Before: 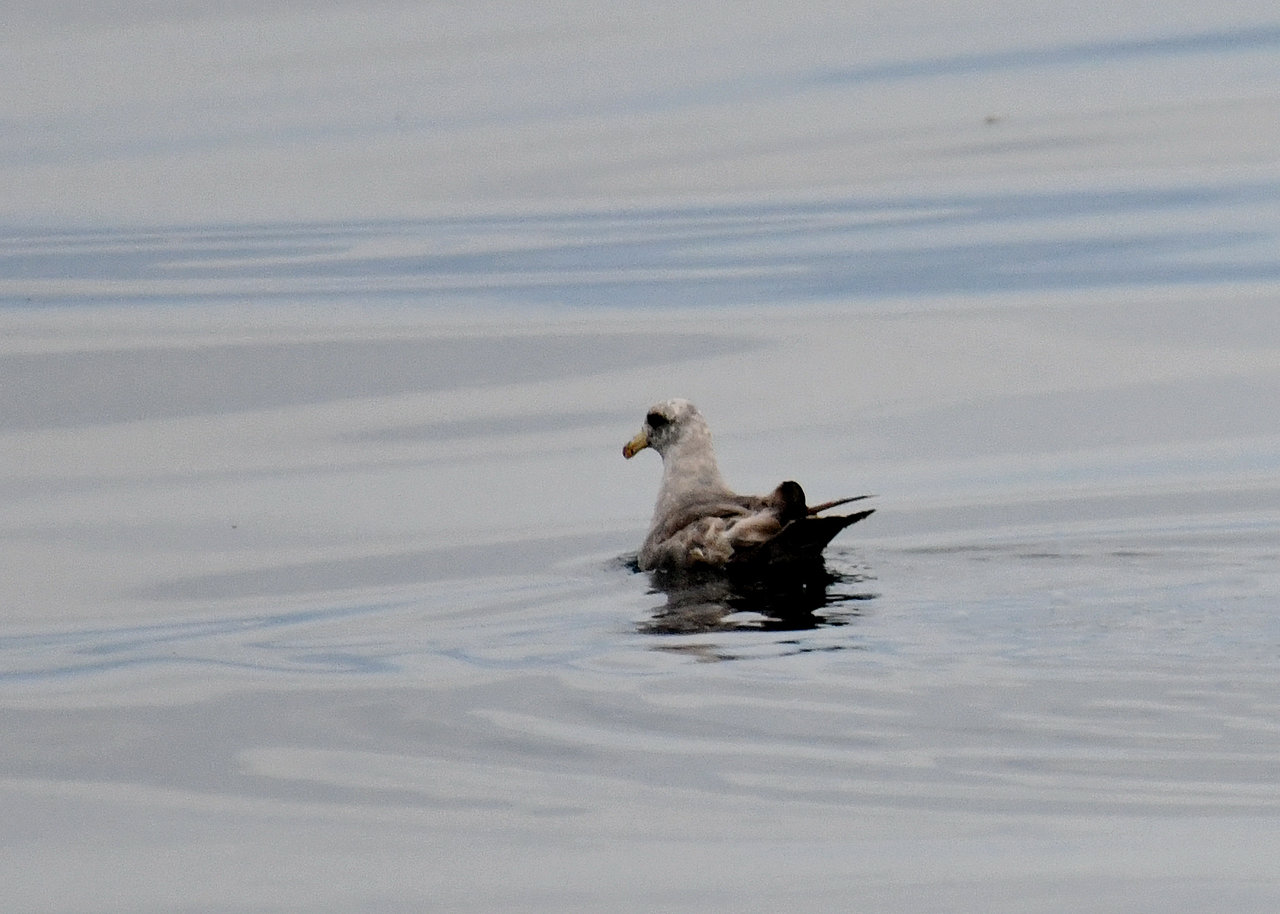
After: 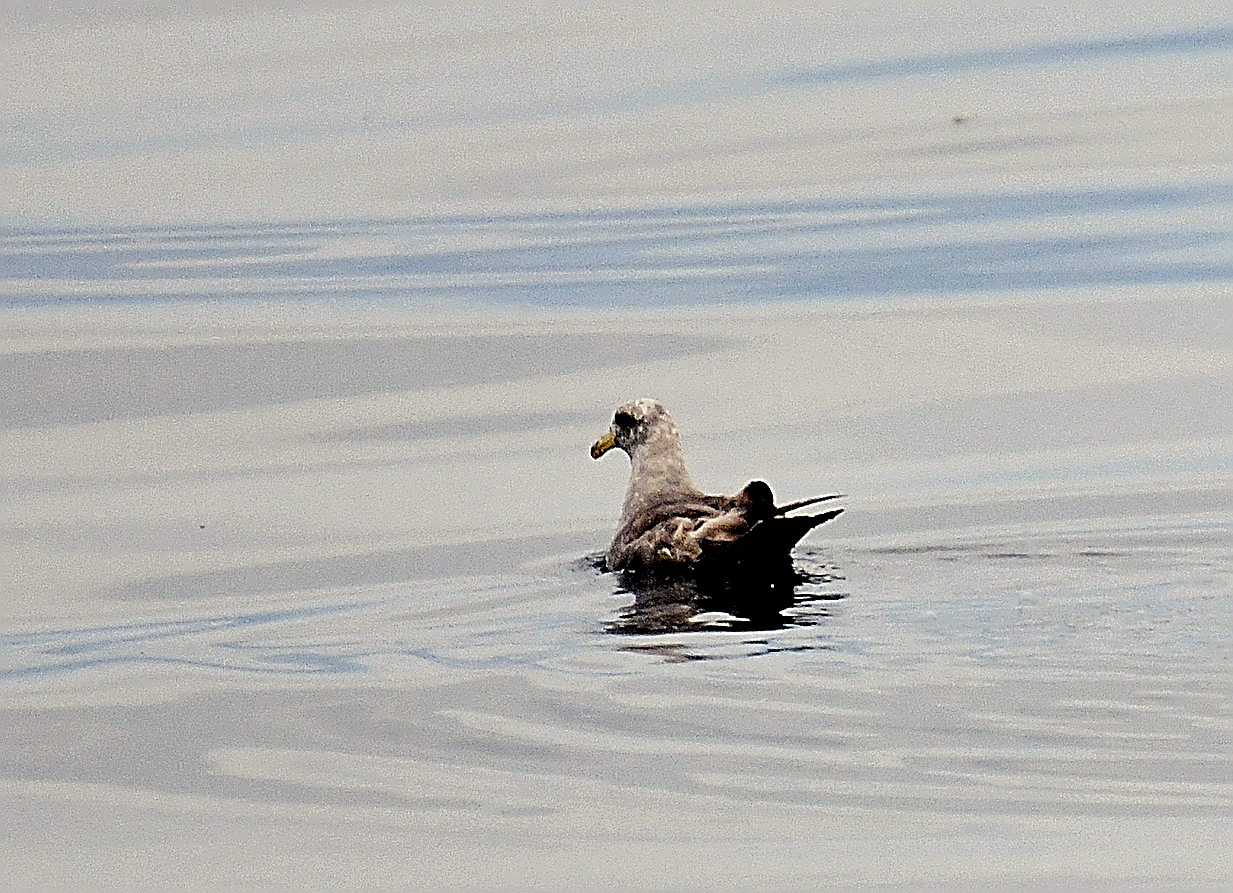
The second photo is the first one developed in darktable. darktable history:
color balance rgb: shadows lift › luminance -21.66%, shadows lift › chroma 6.57%, shadows lift › hue 270°, power › chroma 0.68%, power › hue 60°, highlights gain › luminance 6.08%, highlights gain › chroma 1.33%, highlights gain › hue 90°, global offset › luminance -0.87%, perceptual saturation grading › global saturation 26.86%, perceptual saturation grading › highlights -28.39%, perceptual saturation grading › mid-tones 15.22%, perceptual saturation grading › shadows 33.98%, perceptual brilliance grading › highlights 10%, perceptual brilliance grading › mid-tones 5%
crop and rotate: left 2.536%, right 1.107%, bottom 2.246%
sharpen: amount 2
